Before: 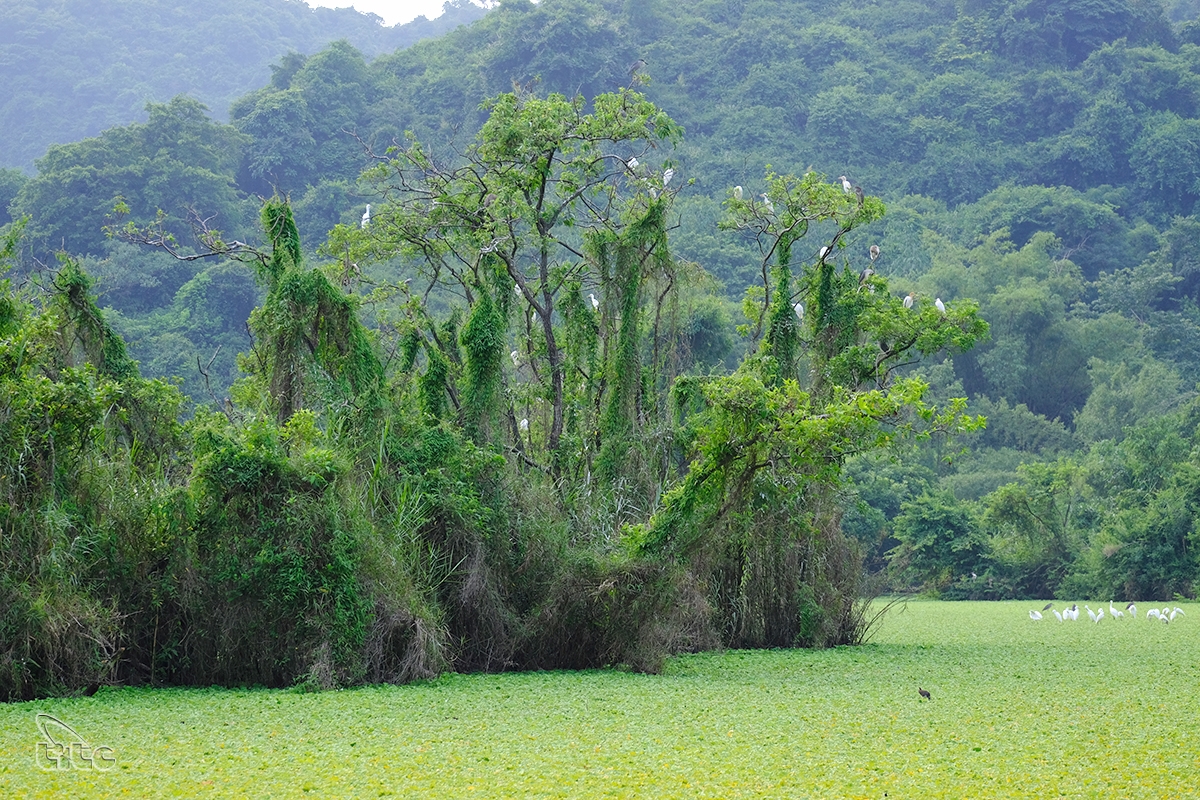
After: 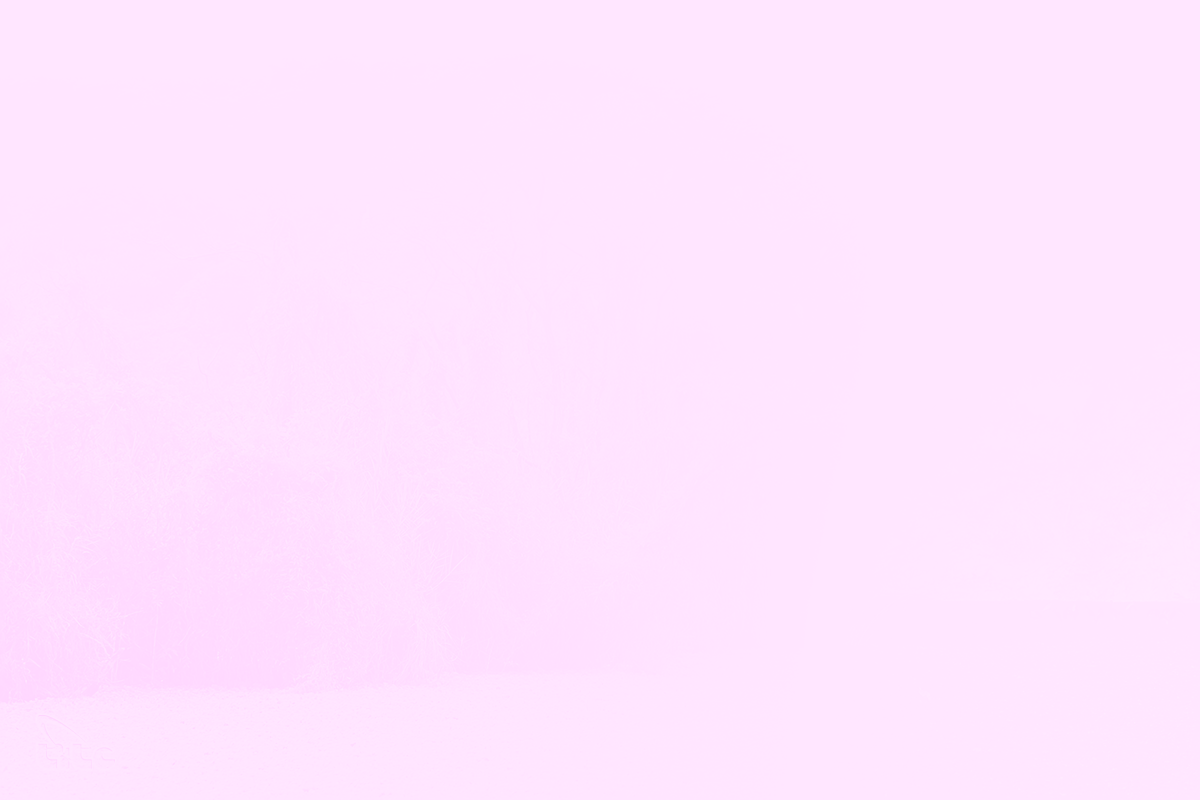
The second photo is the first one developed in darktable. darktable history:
base curve: curves: ch0 [(0, 0) (0.666, 0.806) (1, 1)]
colorize: hue 331.2°, saturation 75%, source mix 30.28%, lightness 70.52%, version 1
bloom: size 70%, threshold 25%, strength 70%
color balance rgb: perceptual saturation grading › mid-tones 6.33%, perceptual saturation grading › shadows 72.44%, perceptual brilliance grading › highlights 11.59%, contrast 5.05%
sharpen: on, module defaults
color correction: highlights a* 6.27, highlights b* 8.19, shadows a* 5.94, shadows b* 7.23, saturation 0.9
